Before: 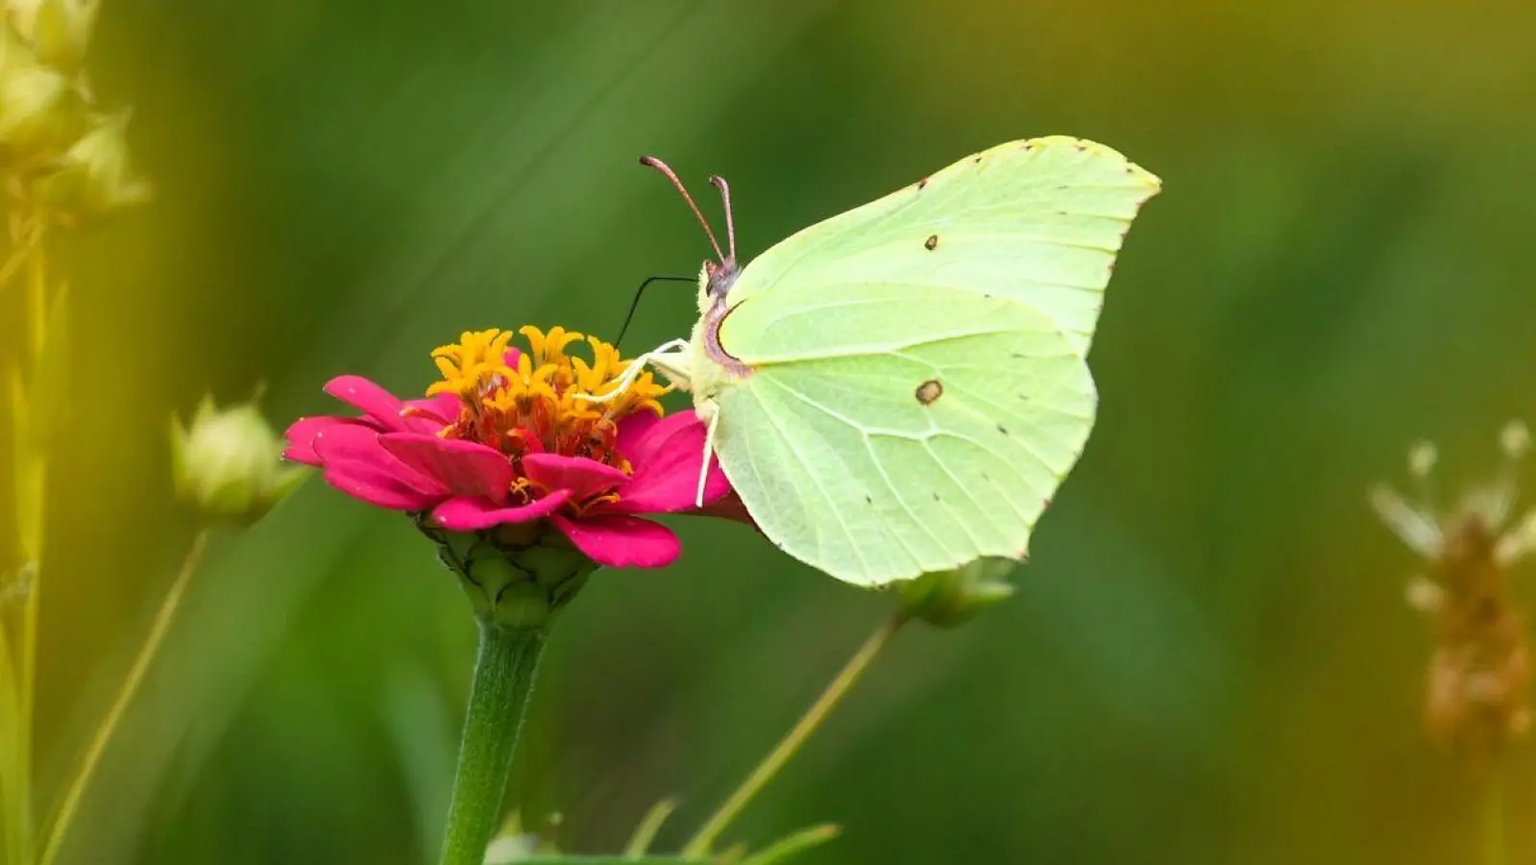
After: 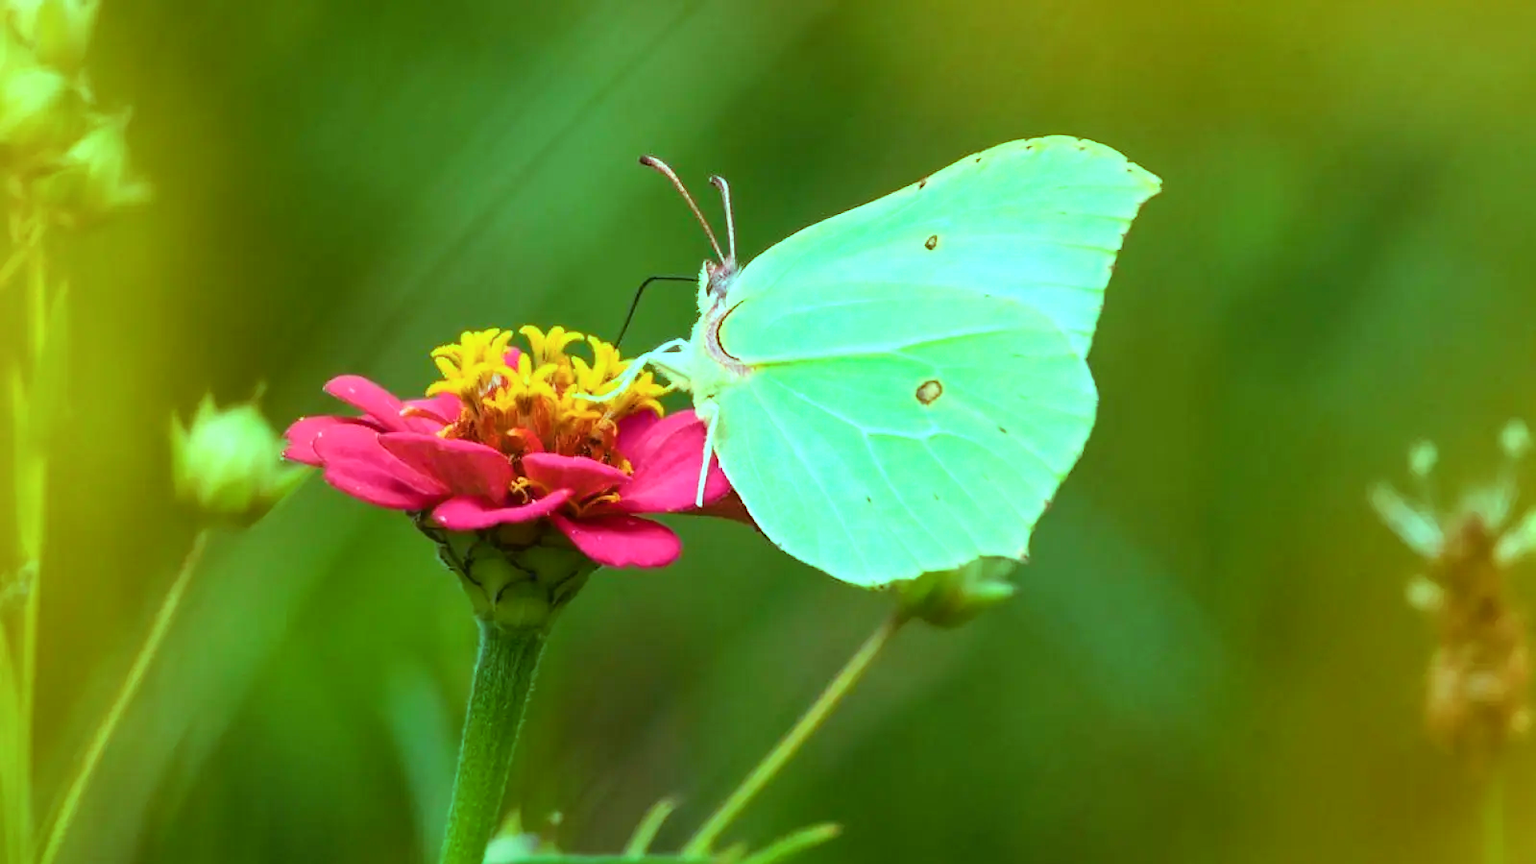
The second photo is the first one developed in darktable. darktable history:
contrast brightness saturation: contrast 0.111, saturation -0.163
color balance rgb: highlights gain › chroma 7.519%, highlights gain › hue 184.43°, perceptual saturation grading › global saturation 19.561%, perceptual brilliance grading › global brilliance 10.261%, perceptual brilliance grading › shadows 14.318%
